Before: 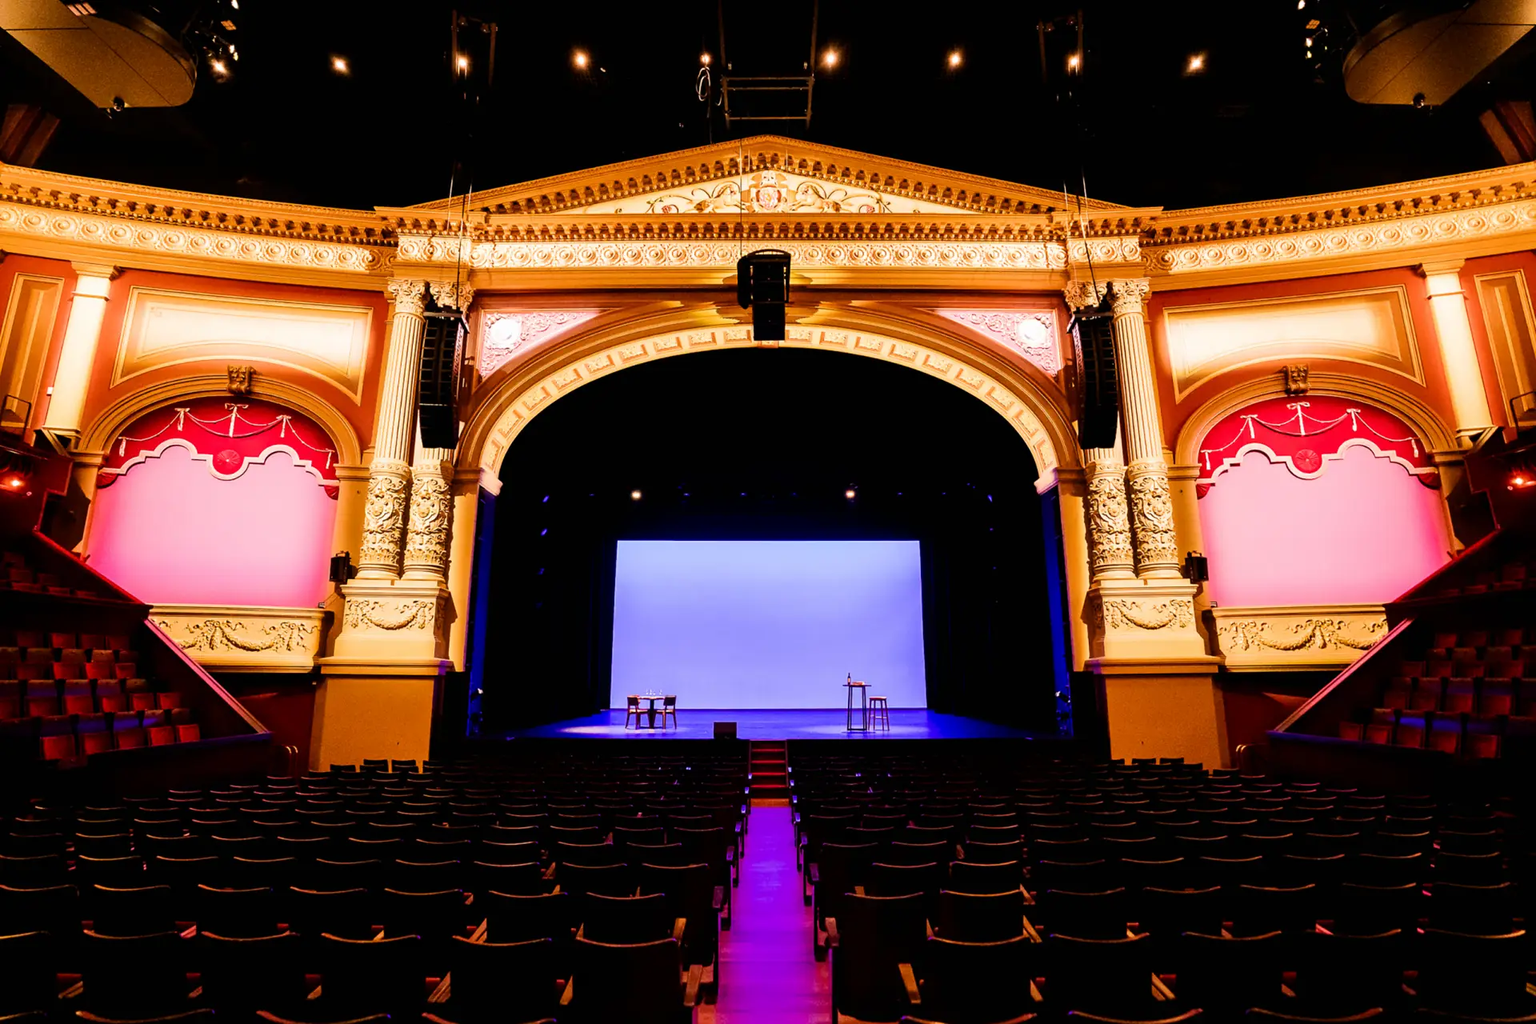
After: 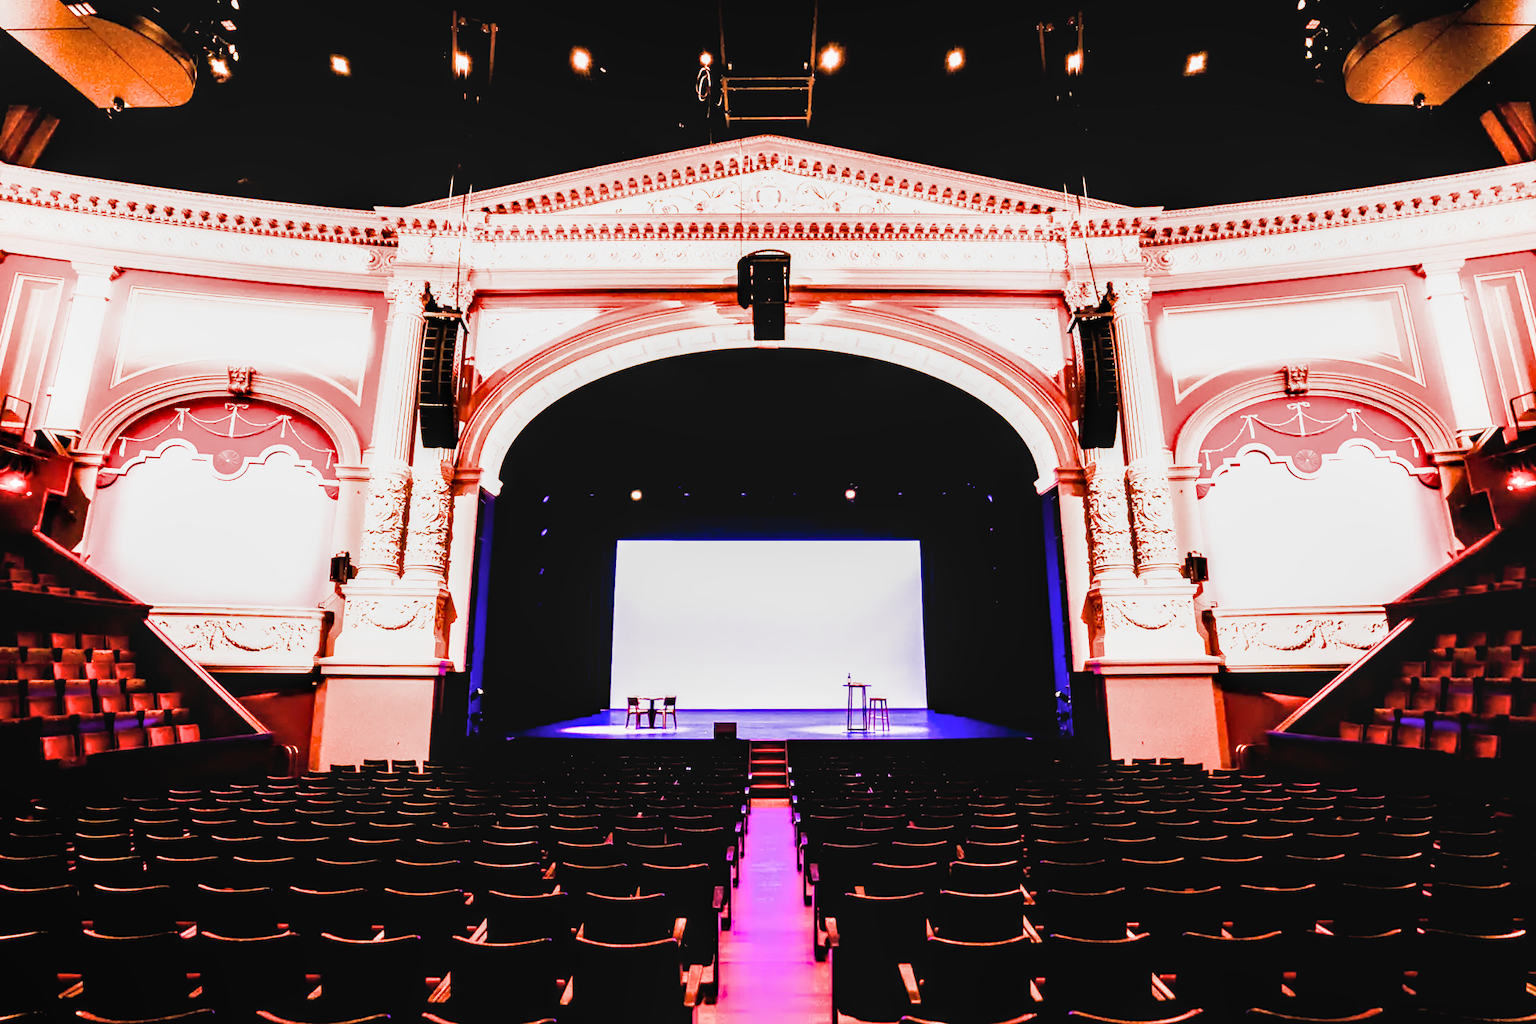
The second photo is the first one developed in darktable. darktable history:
local contrast: on, module defaults
filmic rgb: black relative exposure -5 EV, white relative exposure 3.2 EV, hardness 3.42, contrast 1.2, highlights saturation mix -50%
white balance: red 1.138, green 0.996, blue 0.812
exposure: black level correction 0, exposure 2 EV, compensate highlight preservation false
